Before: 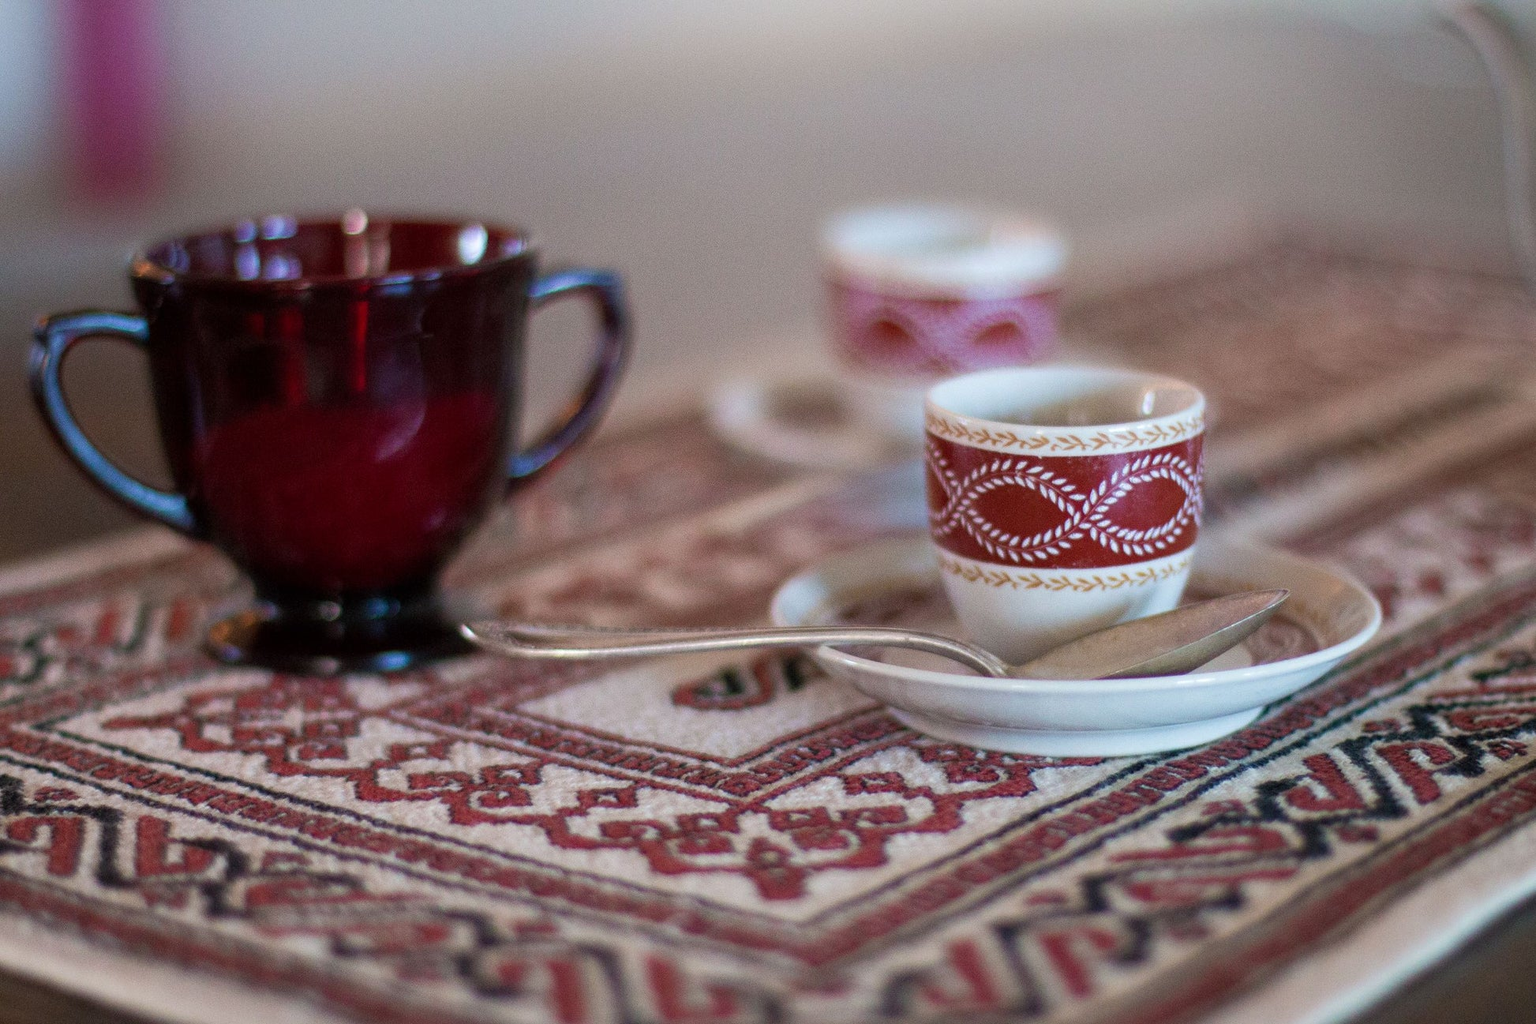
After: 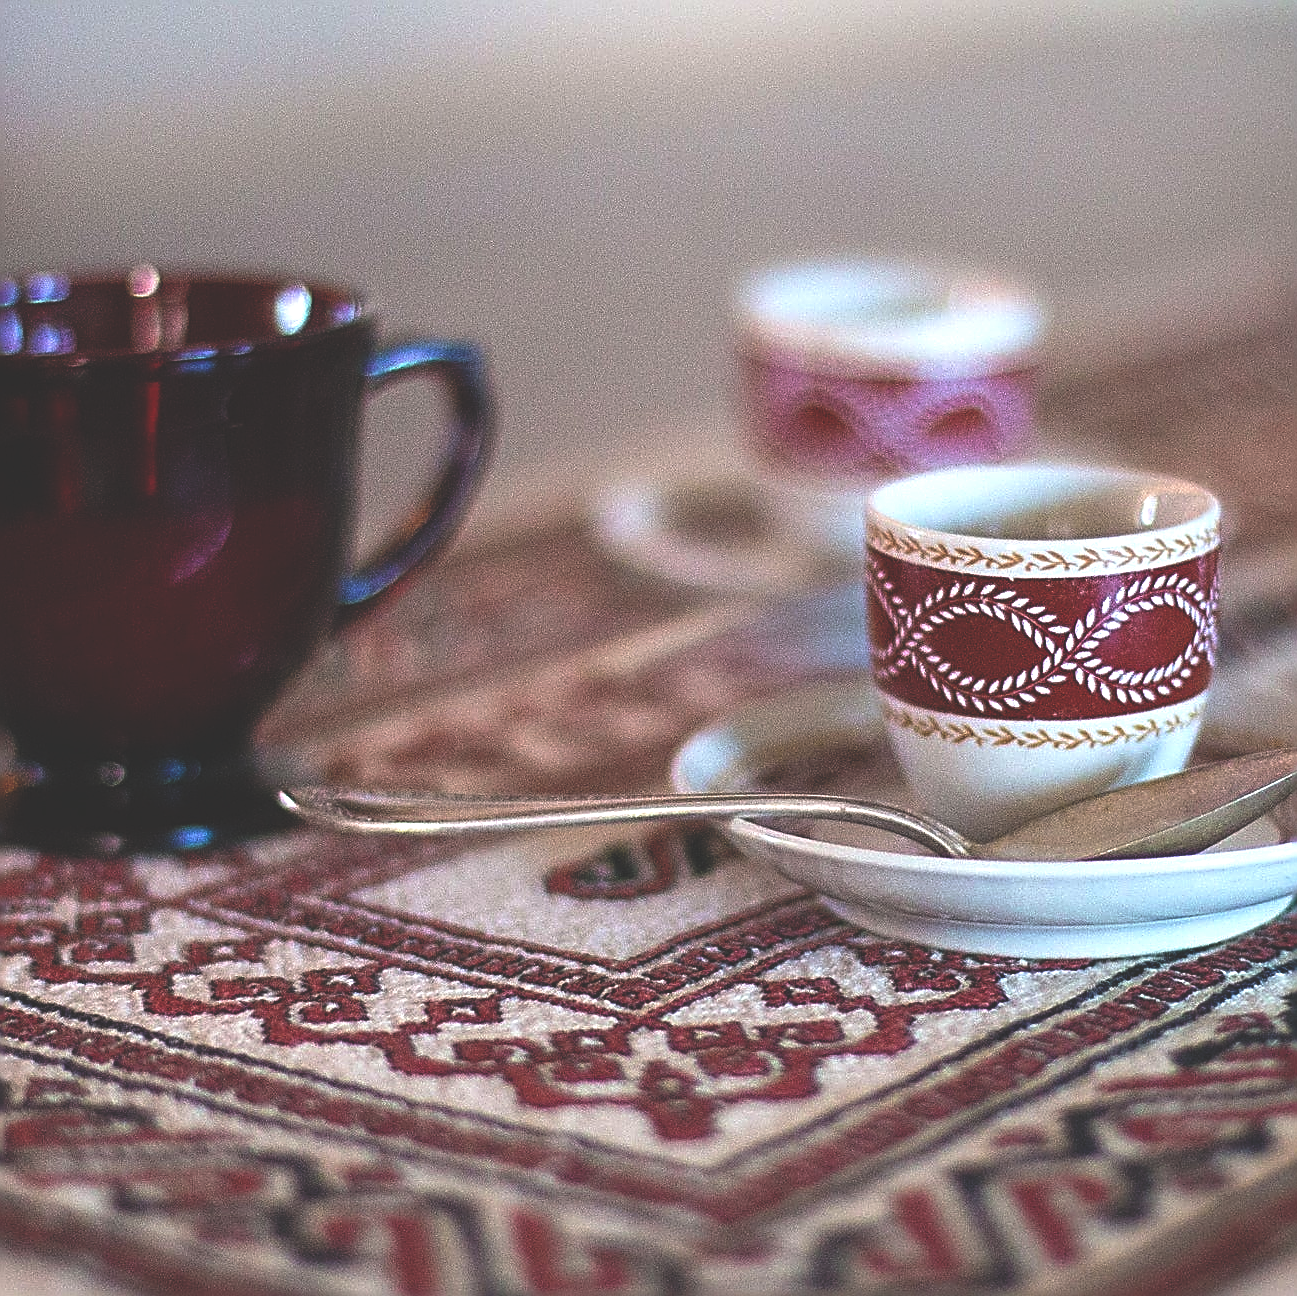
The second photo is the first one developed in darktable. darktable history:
rgb curve: curves: ch0 [(0, 0.186) (0.314, 0.284) (0.775, 0.708) (1, 1)], compensate middle gray true, preserve colors none
crop and rotate: left 15.754%, right 17.579%
exposure: black level correction 0, exposure 0.5 EV, compensate highlight preservation false
sharpen: amount 1.861
